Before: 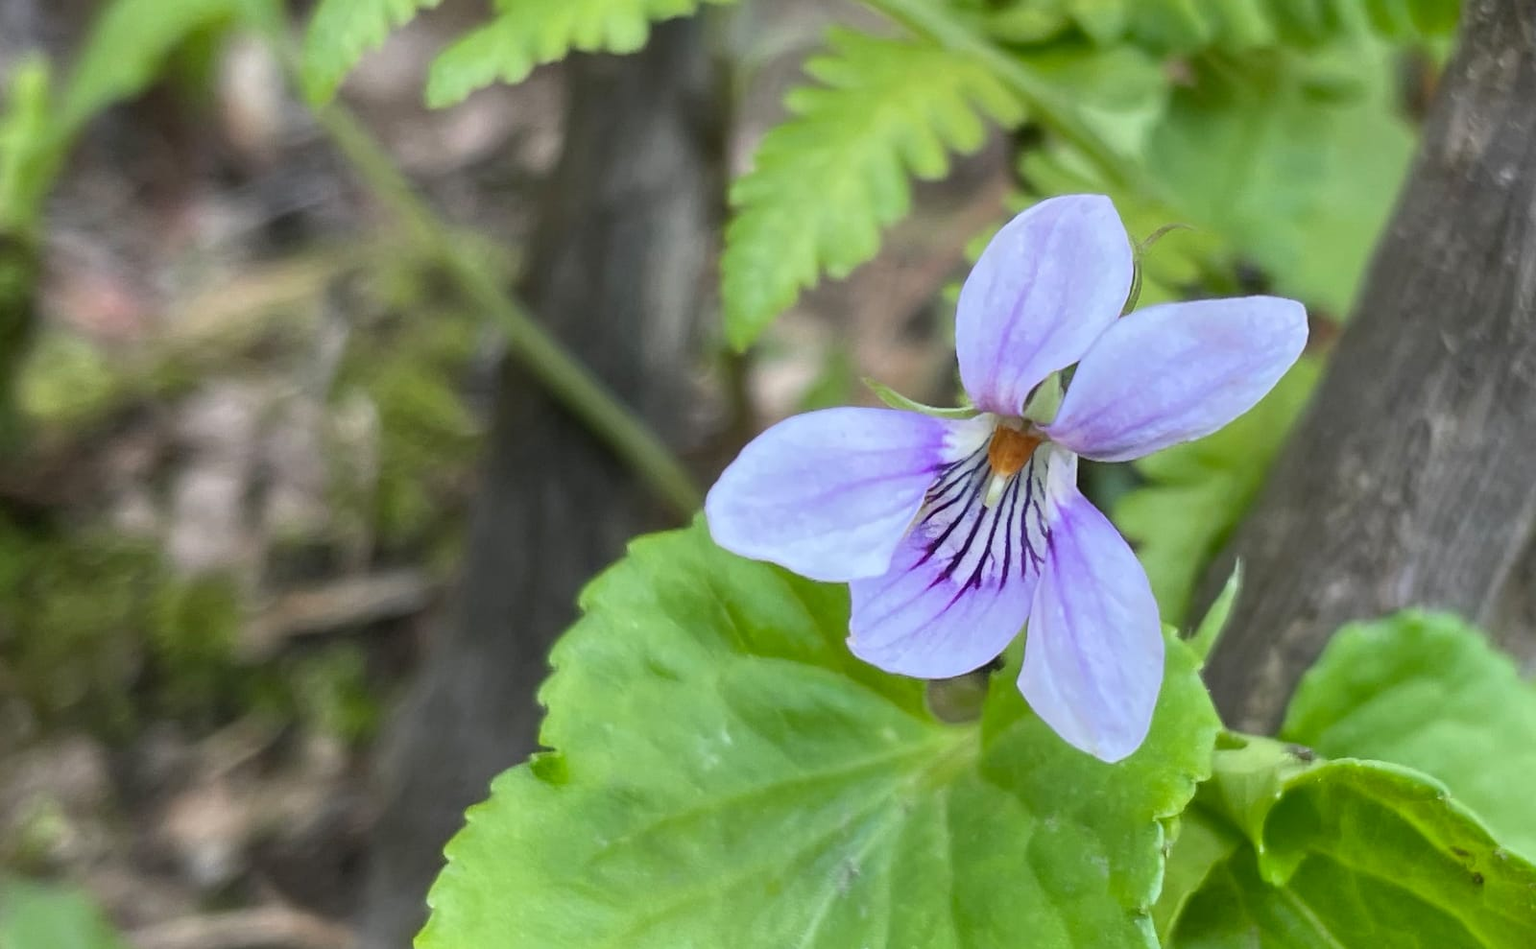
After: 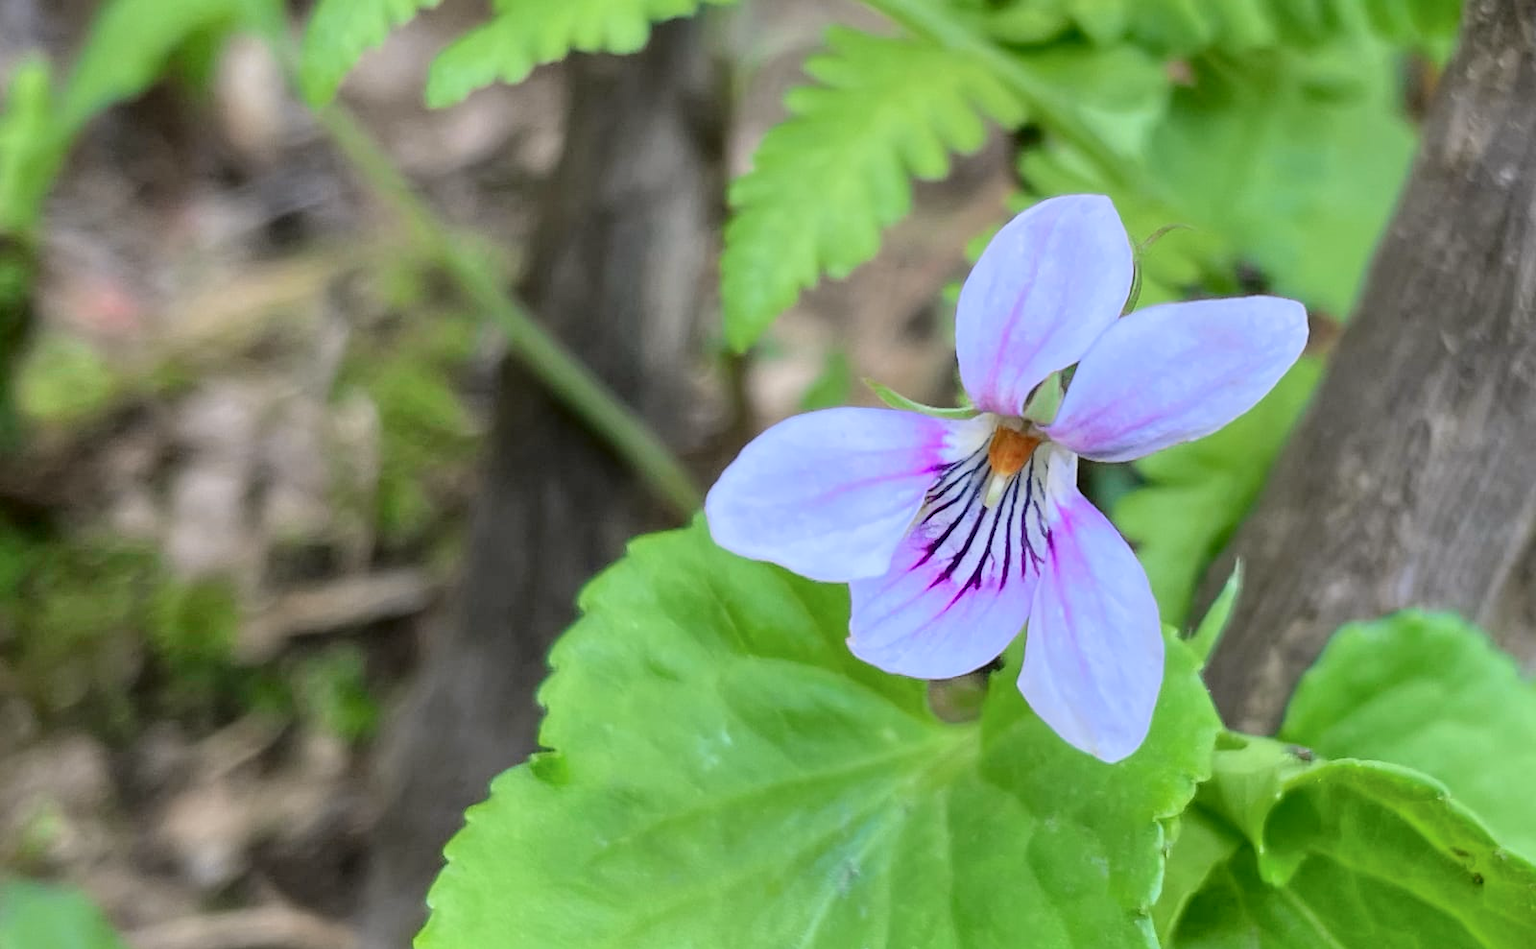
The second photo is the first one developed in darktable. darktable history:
tone curve: curves: ch0 [(0, 0) (0.068, 0.031) (0.175, 0.139) (0.32, 0.345) (0.495, 0.544) (0.748, 0.762) (0.993, 0.954)]; ch1 [(0, 0) (0.294, 0.184) (0.34, 0.303) (0.371, 0.344) (0.441, 0.408) (0.477, 0.474) (0.499, 0.5) (0.529, 0.523) (0.677, 0.762) (1, 1)]; ch2 [(0, 0) (0.431, 0.419) (0.495, 0.502) (0.524, 0.534) (0.557, 0.56) (0.634, 0.654) (0.728, 0.722) (1, 1)], color space Lab, independent channels, preserve colors none
white balance: red 1.009, blue 1.027
